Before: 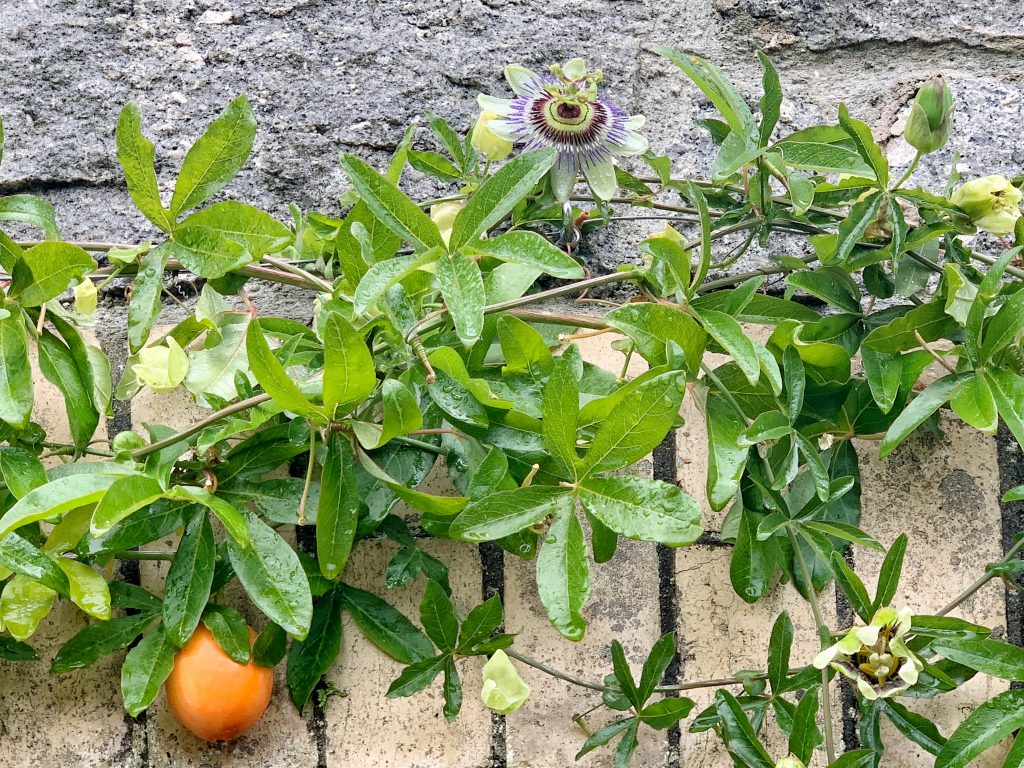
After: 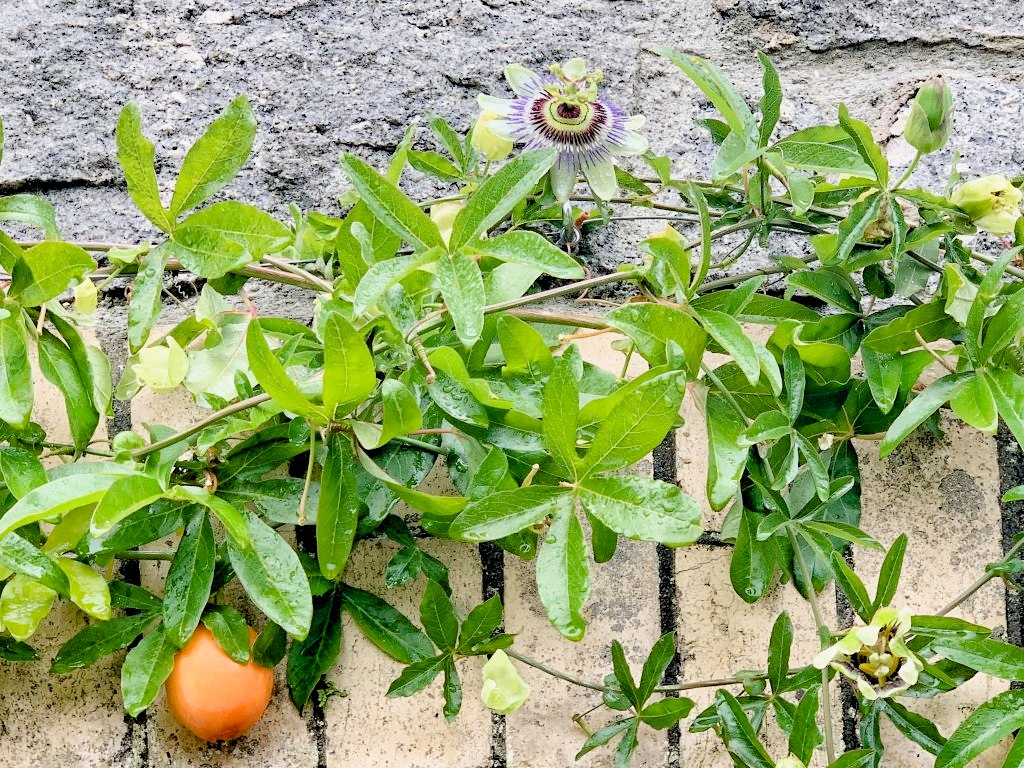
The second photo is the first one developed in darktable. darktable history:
filmic rgb: middle gray luminance 18.28%, black relative exposure -8.95 EV, white relative exposure 3.71 EV, threshold 2.97 EV, target black luminance 0%, hardness 4.91, latitude 67.88%, contrast 0.945, highlights saturation mix 18.51%, shadows ↔ highlights balance 21.05%, enable highlight reconstruction true
exposure: black level correction 0.012, exposure 0.703 EV, compensate highlight preservation false
